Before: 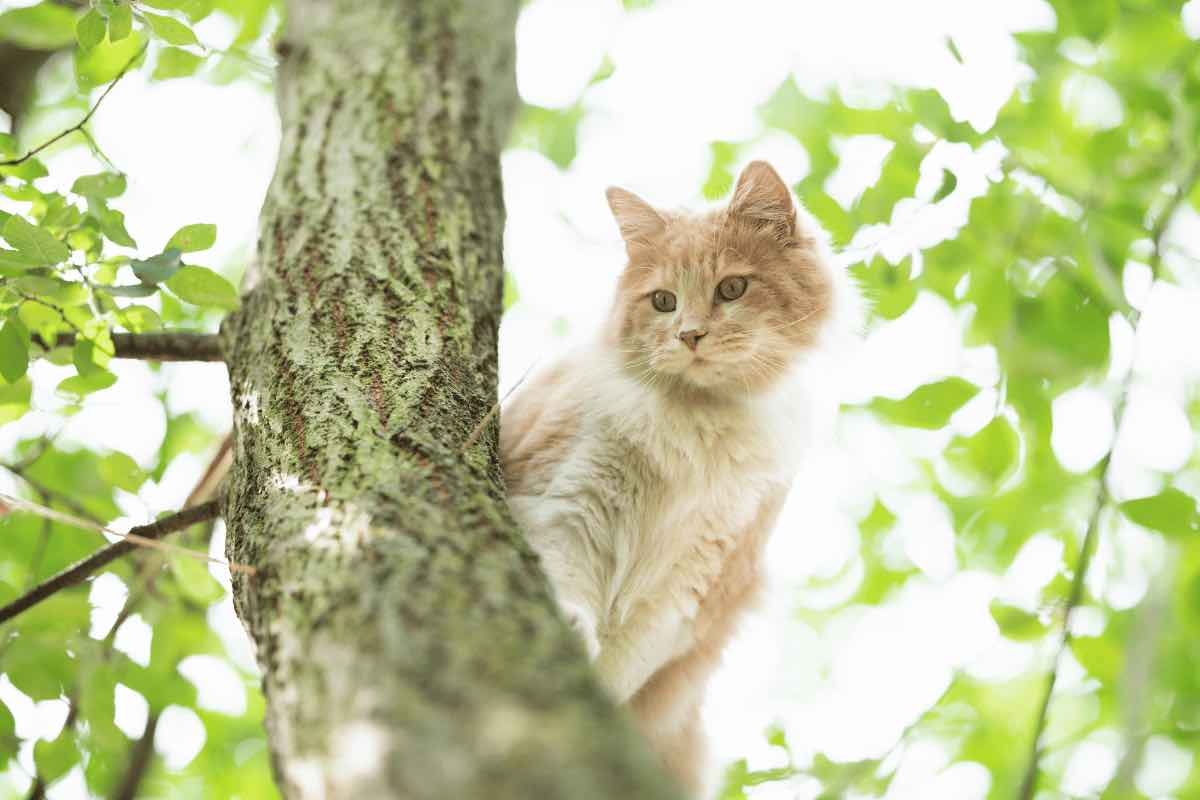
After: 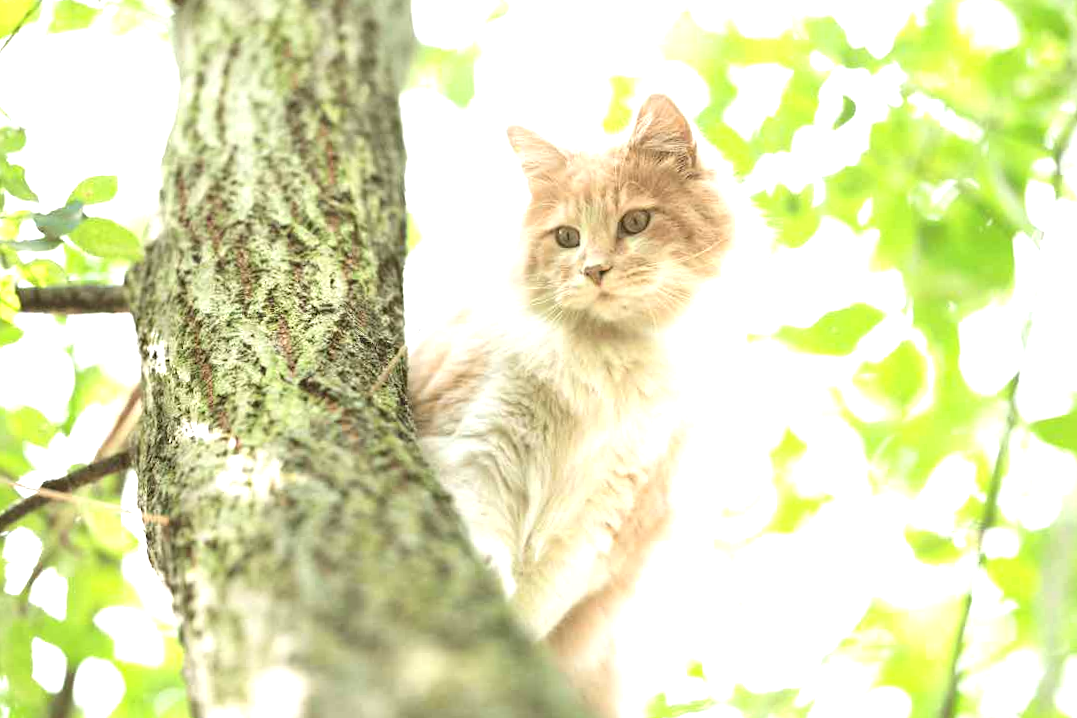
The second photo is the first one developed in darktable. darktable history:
crop and rotate: angle 1.96°, left 5.673%, top 5.673%
tone equalizer: on, module defaults
exposure: exposure 0.766 EV, compensate highlight preservation false
